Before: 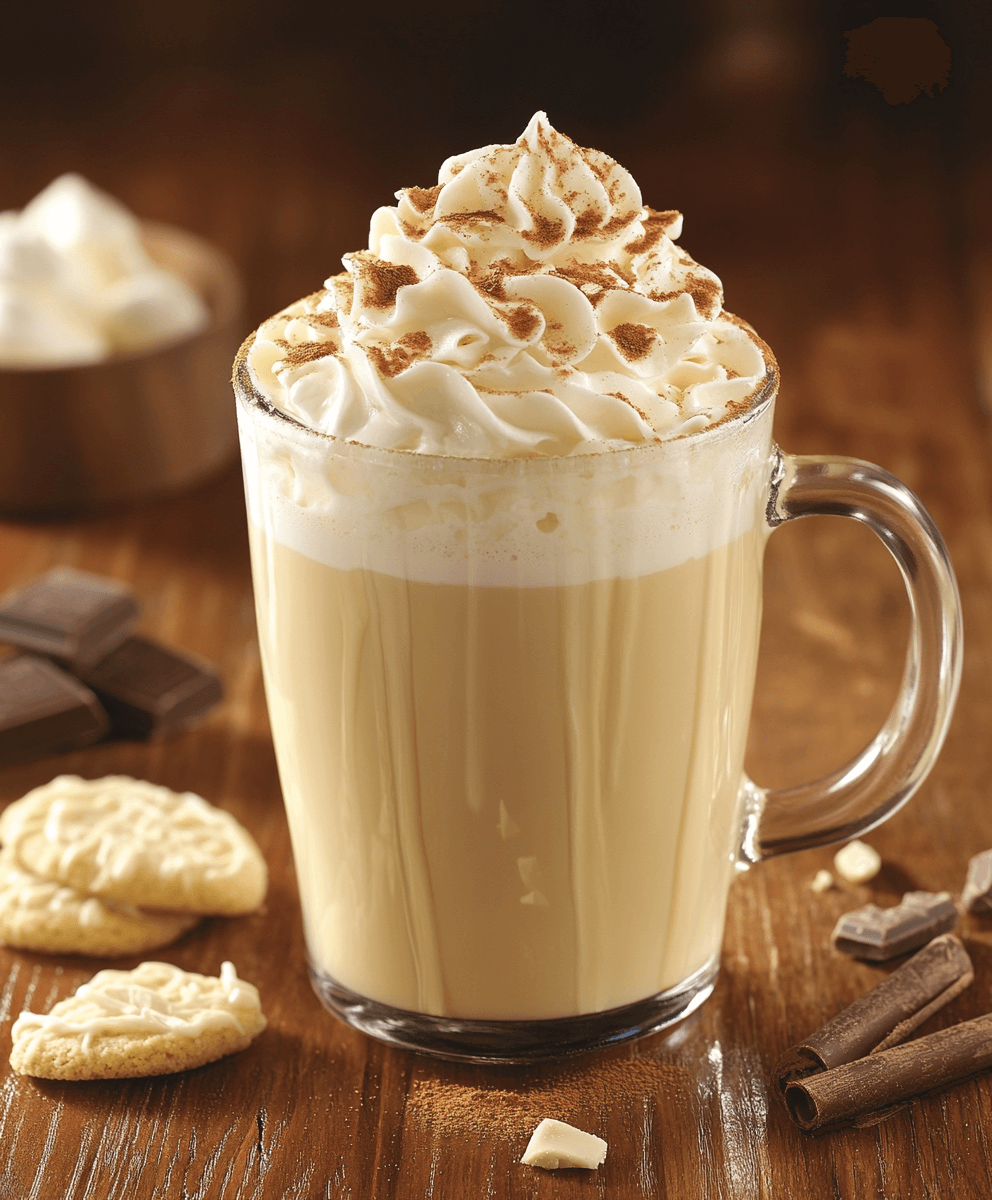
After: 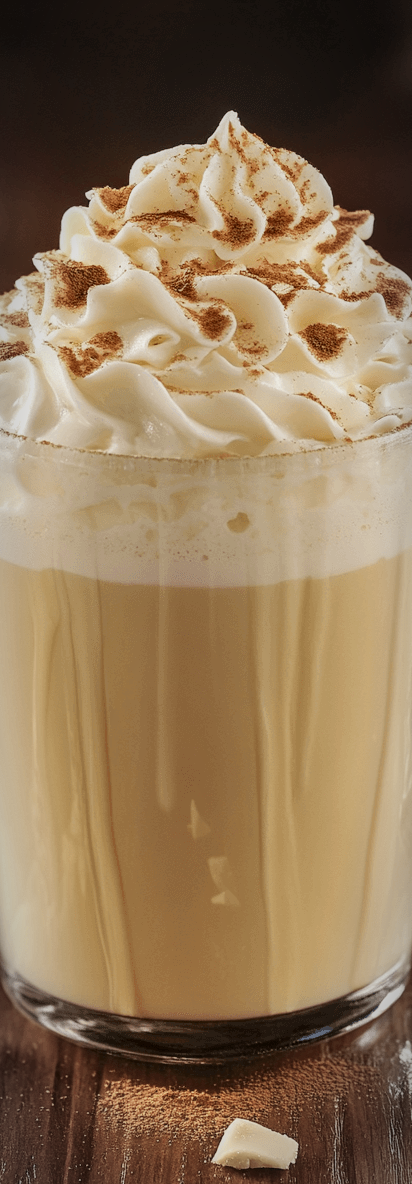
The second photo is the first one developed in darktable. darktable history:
crop: left 31.193%, right 27.216%
vignetting: automatic ratio true, unbound false
local contrast: on, module defaults
contrast equalizer: octaves 7, y [[0.609, 0.611, 0.615, 0.613, 0.607, 0.603], [0.504, 0.498, 0.496, 0.499, 0.506, 0.516], [0 ×6], [0 ×6], [0 ×6]], mix 0.158
tone equalizer: -8 EV -0.002 EV, -7 EV 0.003 EV, -6 EV -0.014 EV, -5 EV 0.018 EV, -4 EV -0.008 EV, -3 EV 0.015 EV, -2 EV -0.064 EV, -1 EV -0.307 EV, +0 EV -0.567 EV, smoothing diameter 24.78%, edges refinement/feathering 13.85, preserve details guided filter
tone curve: curves: ch0 [(0, 0) (0.004, 0.002) (0.02, 0.013) (0.218, 0.218) (0.664, 0.718) (0.832, 0.873) (1, 1)], color space Lab, independent channels, preserve colors none
